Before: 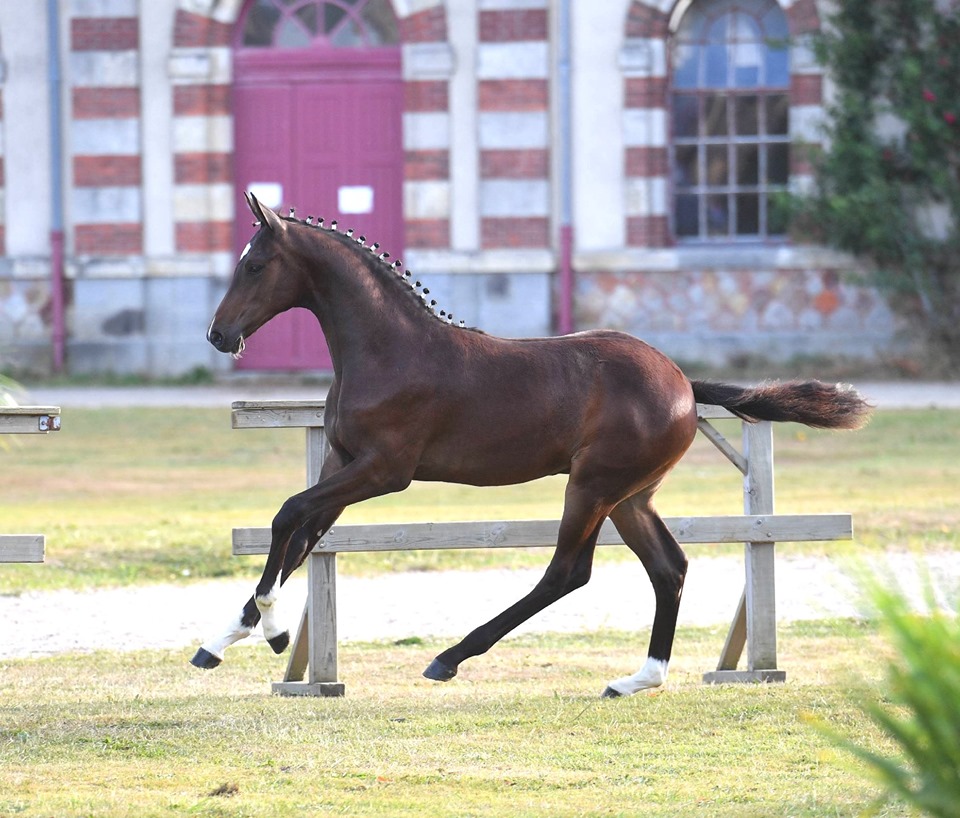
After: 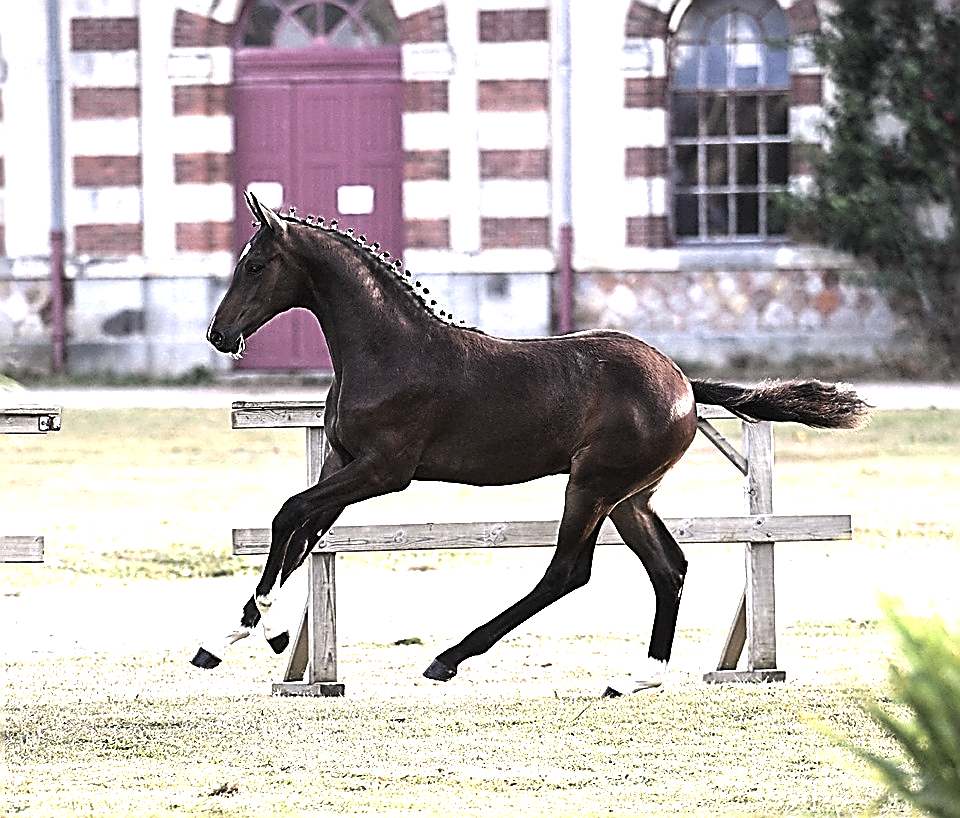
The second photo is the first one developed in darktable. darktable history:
sharpen: amount 1.987
color correction: highlights a* 5.52, highlights b* 5.18, saturation 0.673
levels: levels [0.044, 0.475, 0.791]
